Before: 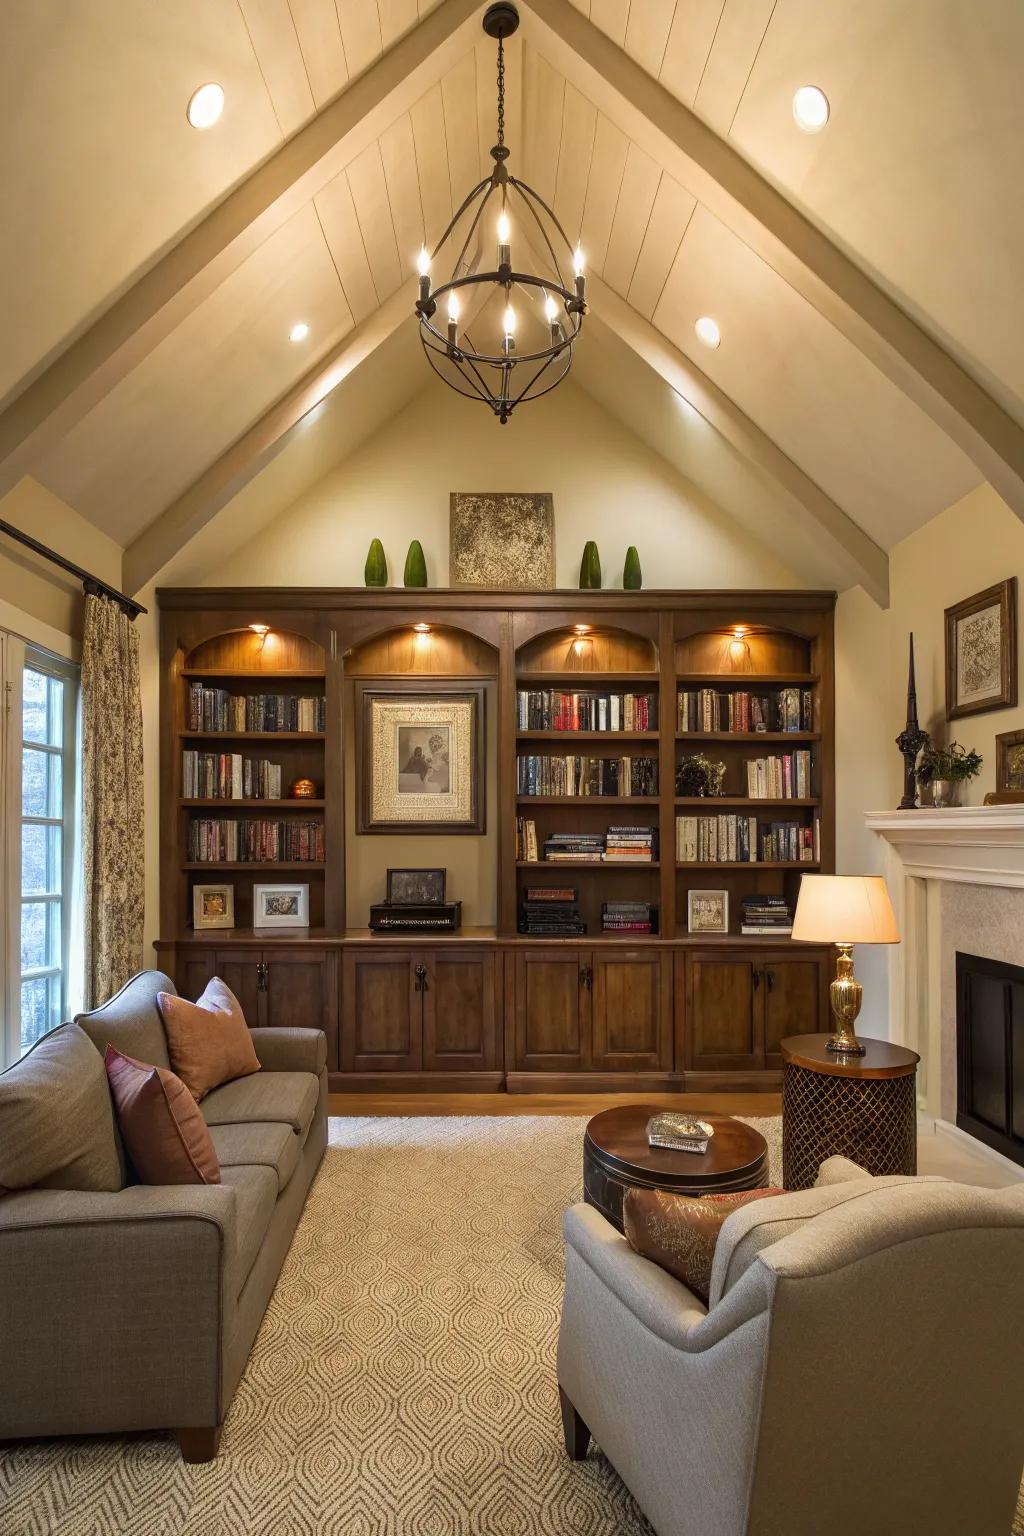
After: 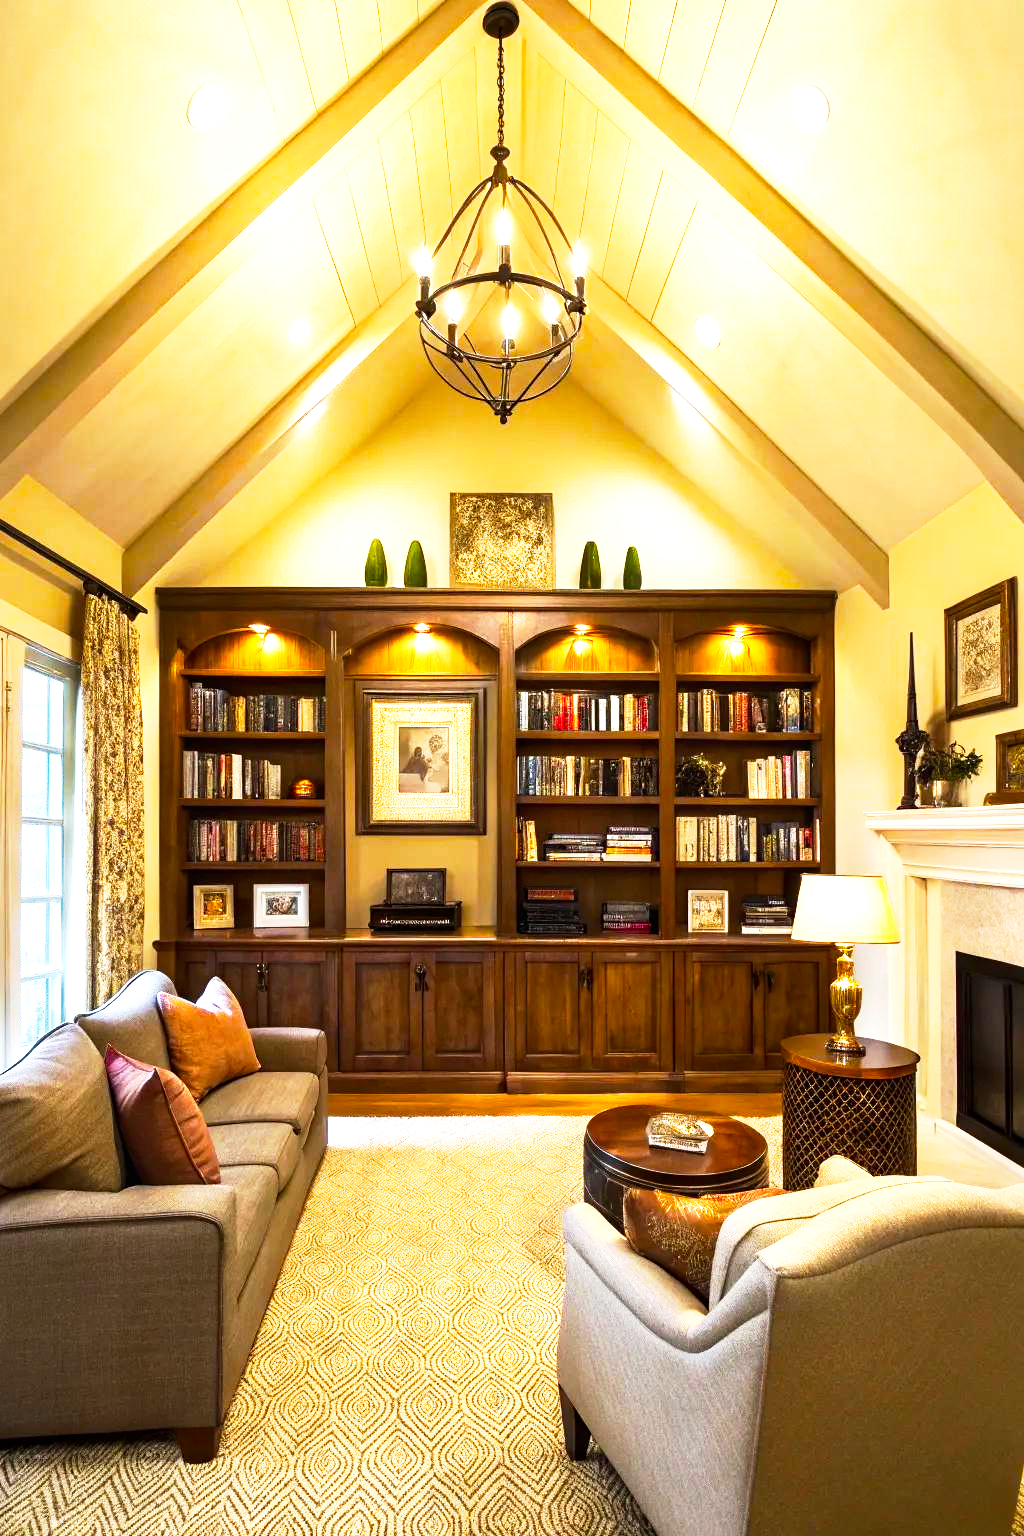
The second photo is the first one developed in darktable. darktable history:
exposure: exposure 0.638 EV, compensate highlight preservation false
color balance rgb: highlights gain › luminance 0.403%, highlights gain › chroma 0.317%, highlights gain › hue 40.9°, perceptual saturation grading › global saturation 30.76%, perceptual brilliance grading › highlights 13.937%, perceptual brilliance grading › shadows -19.131%
base curve: curves: ch0 [(0, 0) (0.005, 0.002) (0.193, 0.295) (0.399, 0.664) (0.75, 0.928) (1, 1)], preserve colors none
tone equalizer: edges refinement/feathering 500, mask exposure compensation -1.57 EV, preserve details no
